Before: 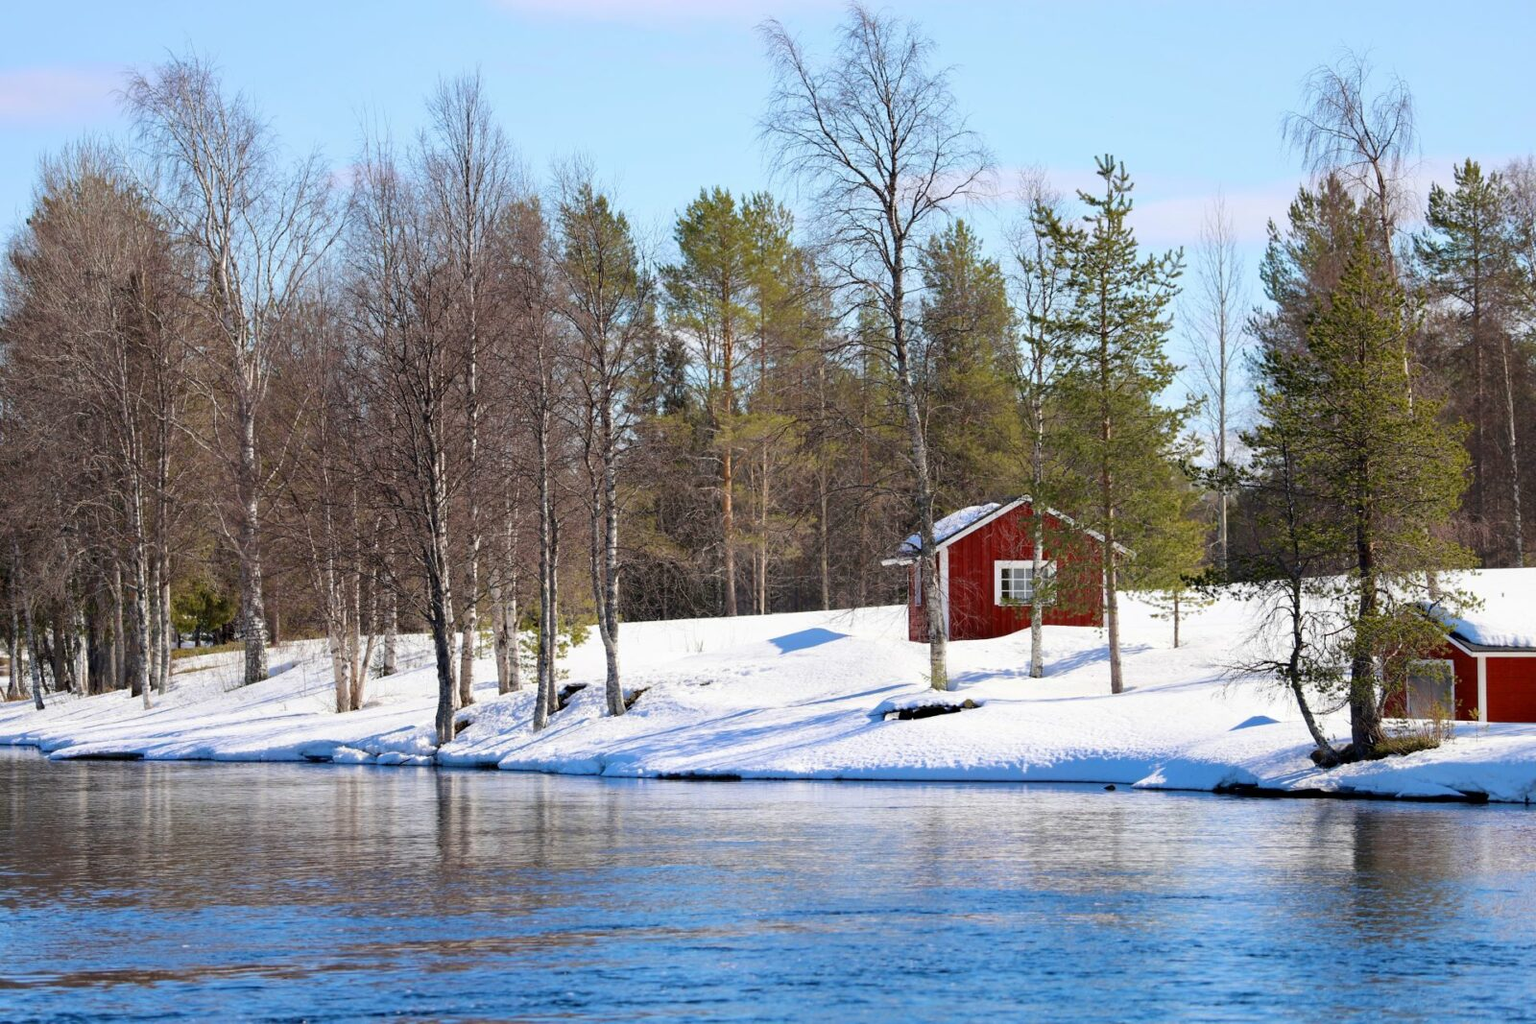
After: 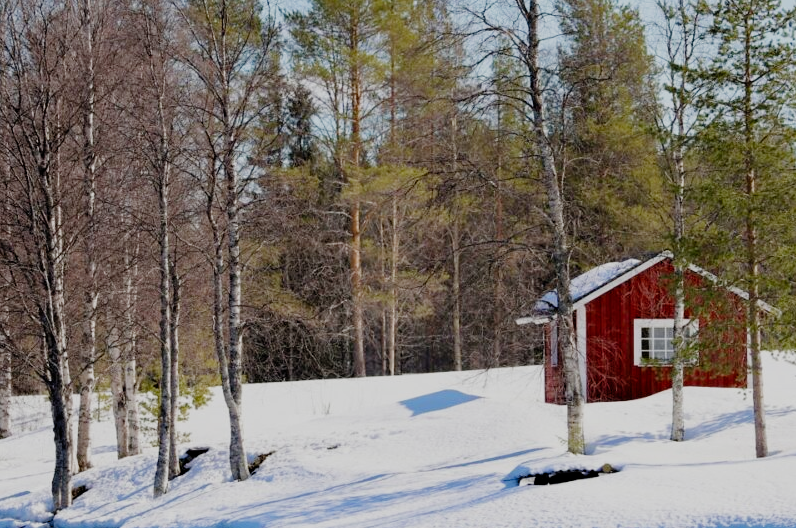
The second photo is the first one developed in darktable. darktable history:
filmic rgb: black relative exposure -7.65 EV, white relative exposure 4.56 EV, hardness 3.61, preserve chrominance no, color science v4 (2020), contrast in shadows soft, contrast in highlights soft
crop: left 25.155%, top 24.91%, right 25.076%, bottom 25.544%
